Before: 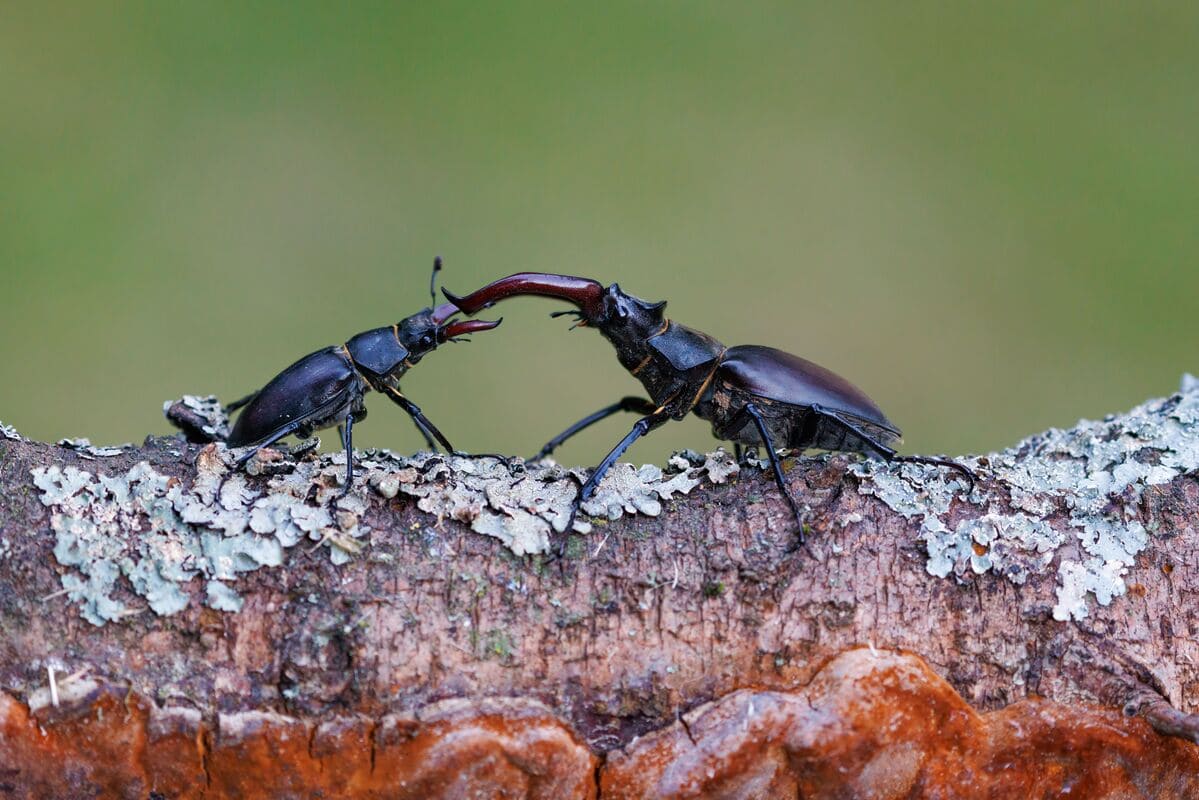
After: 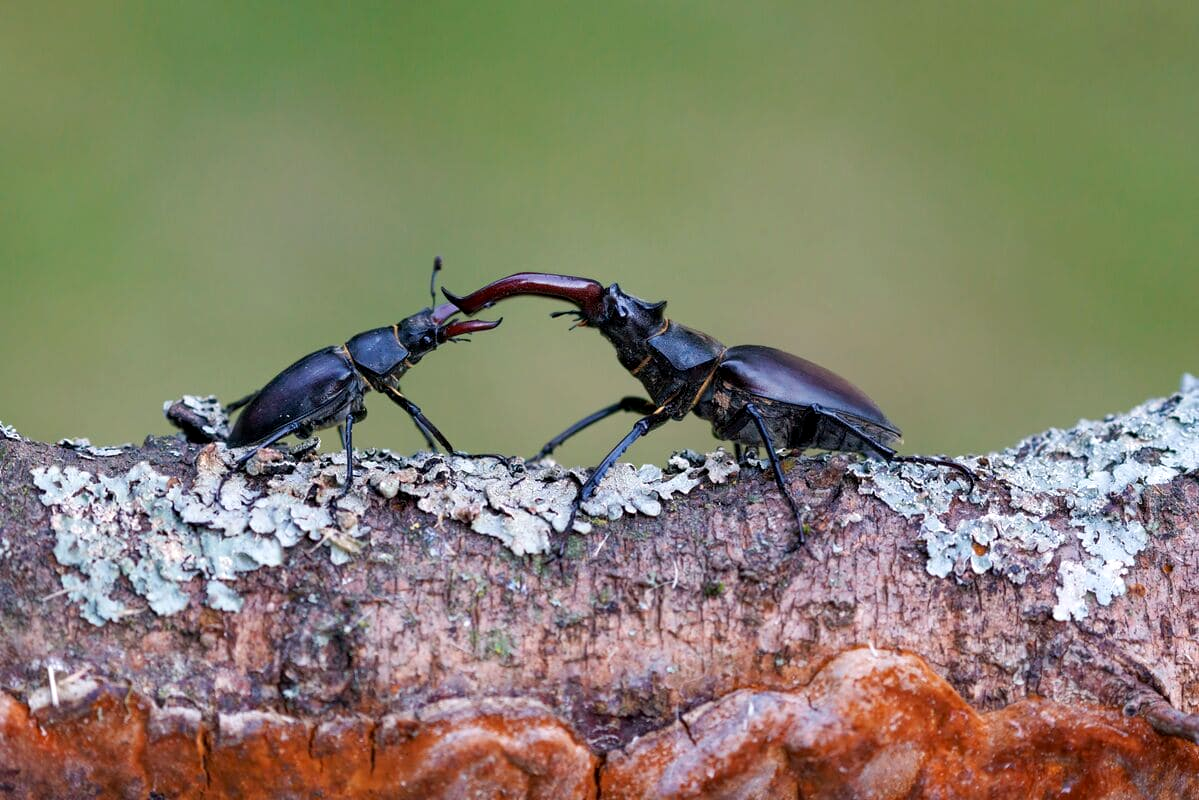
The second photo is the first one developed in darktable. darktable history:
exposure: black level correction 0.002, exposure 0.148 EV, compensate highlight preservation false
